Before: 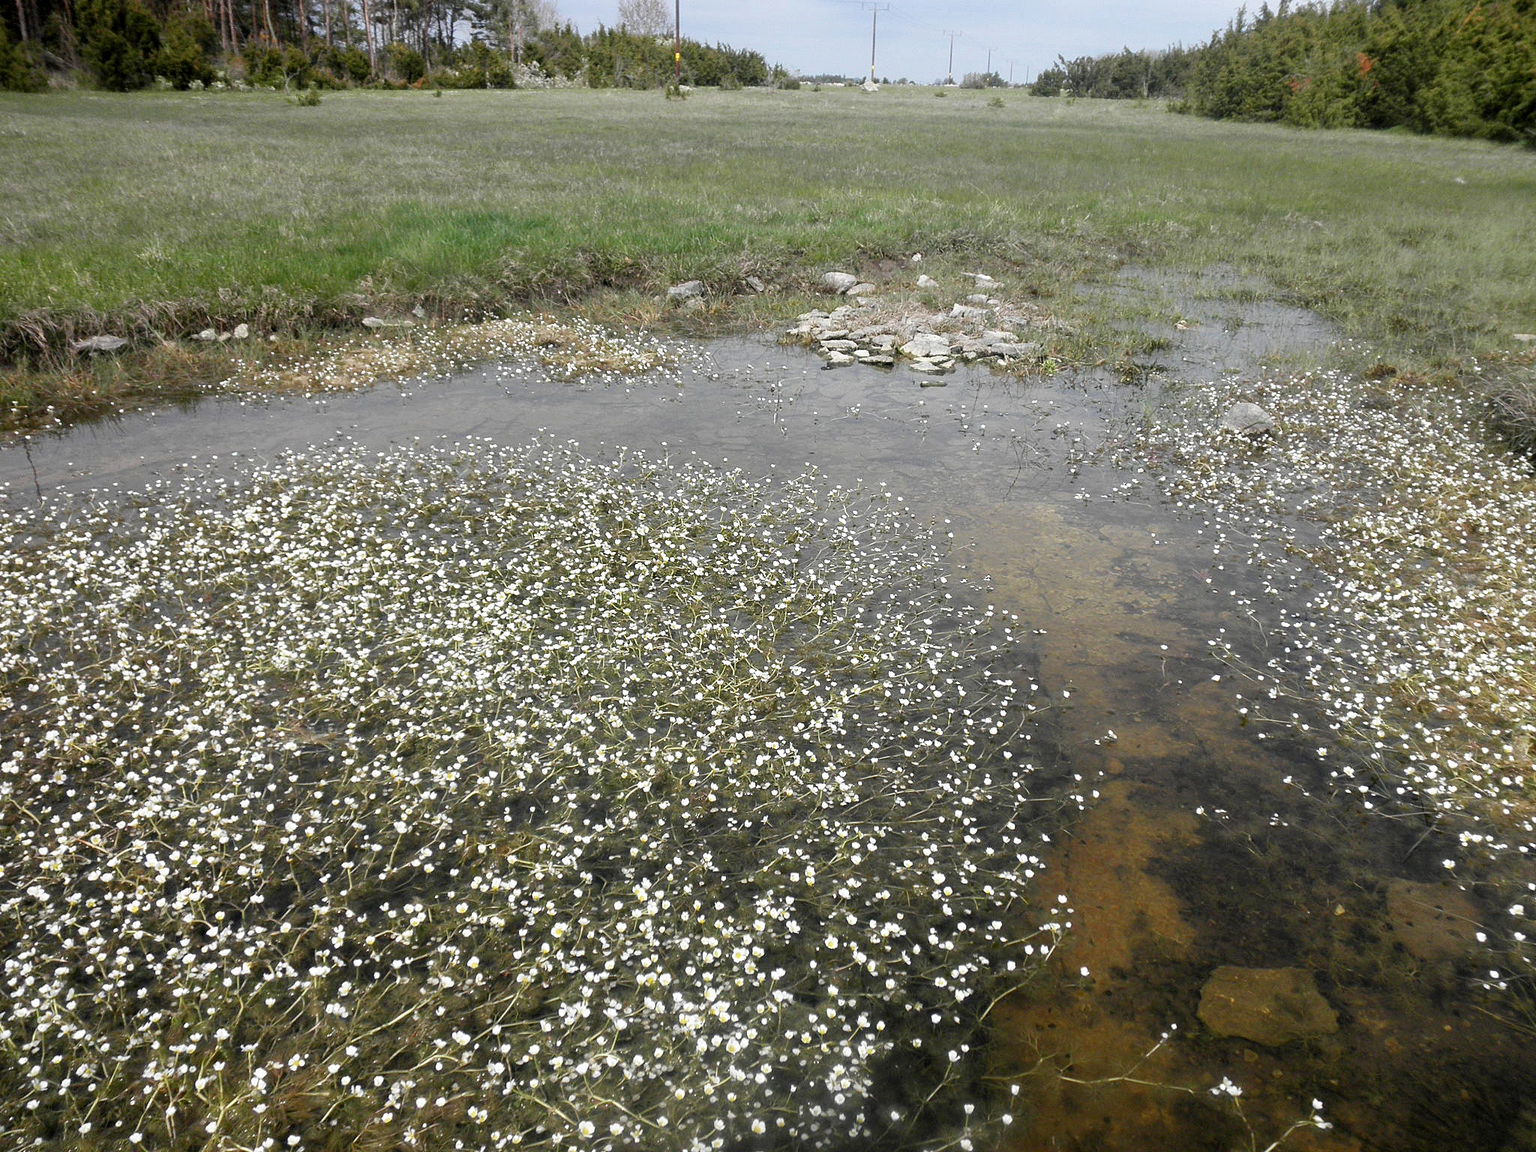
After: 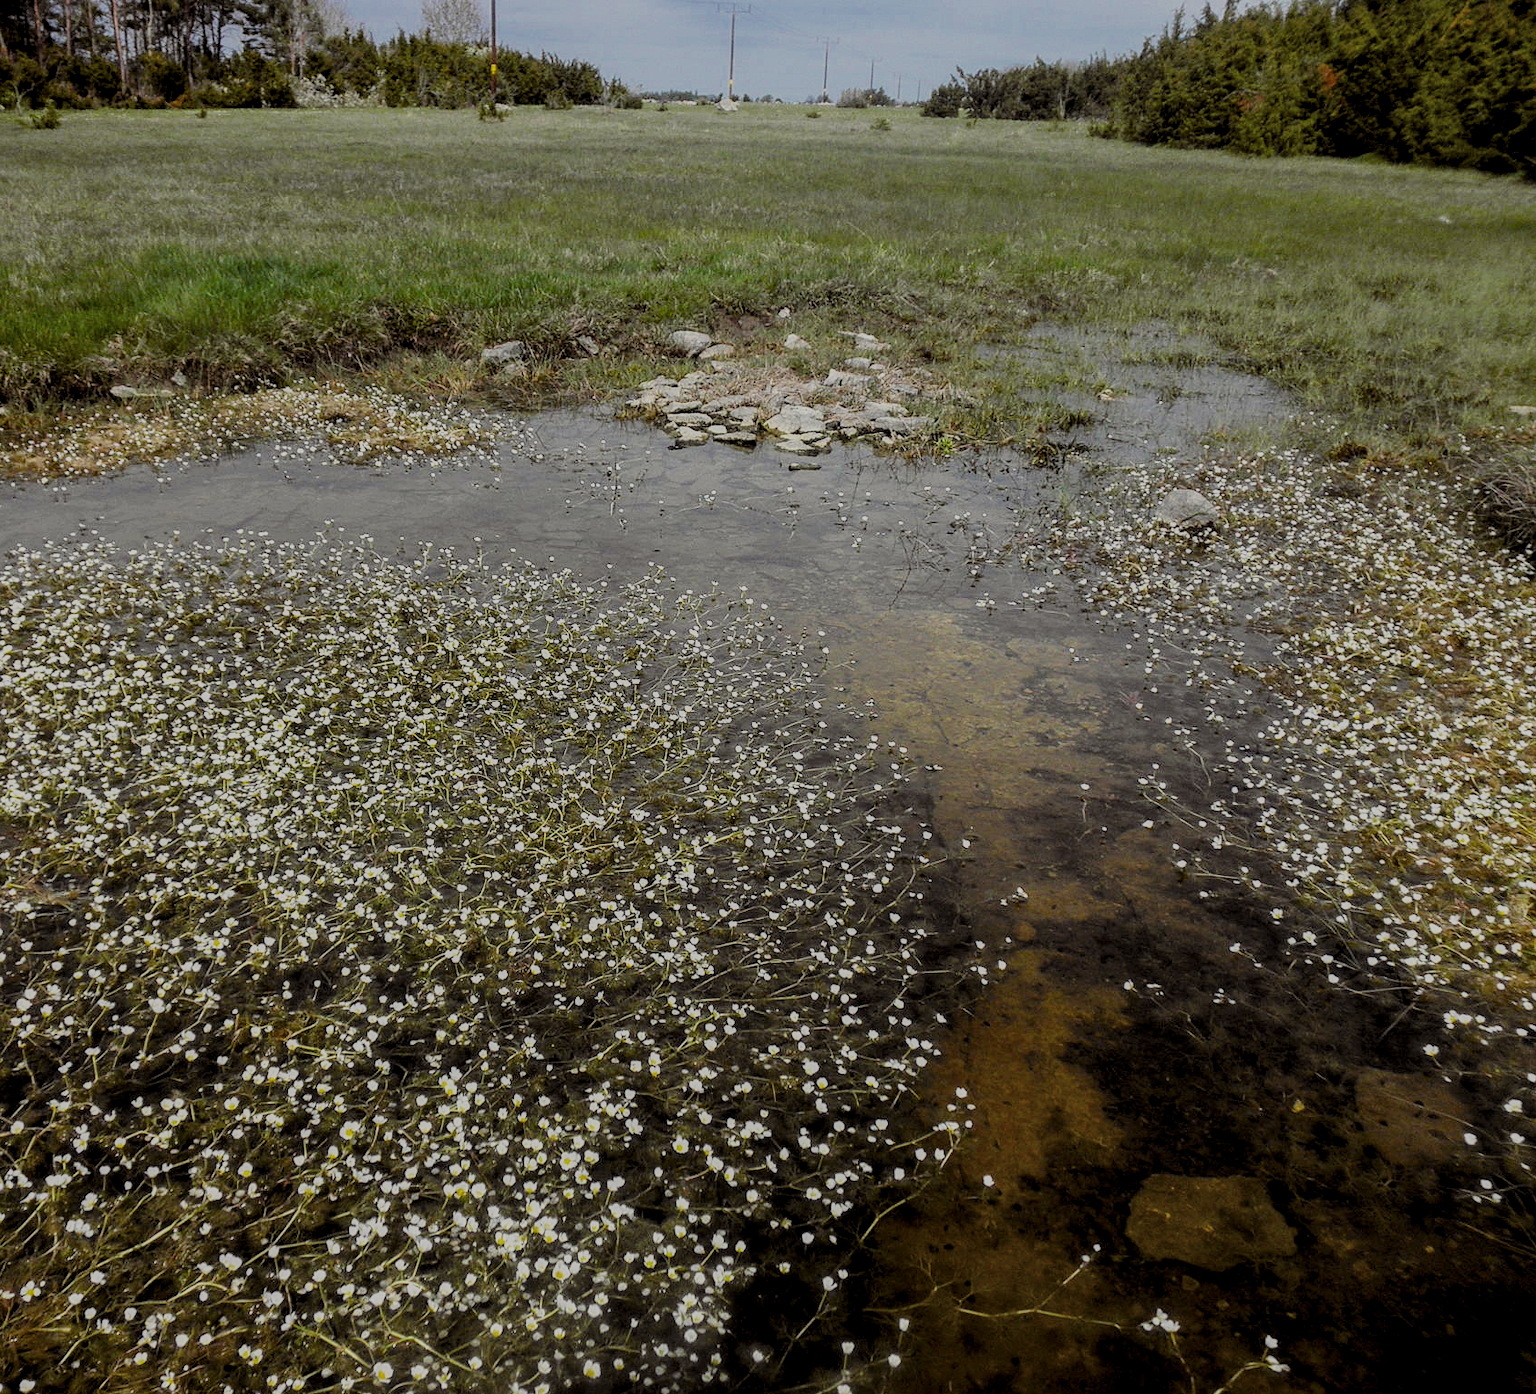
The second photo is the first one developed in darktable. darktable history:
crop: left 17.677%, bottom 0.042%
exposure: black level correction 0.001, exposure 0.498 EV, compensate exposure bias true, compensate highlight preservation false
filmic rgb: black relative exposure -6.06 EV, white relative exposure 6.95 EV, hardness 2.25, color science v6 (2022), iterations of high-quality reconstruction 0
color balance rgb: shadows lift › chroma 9.649%, shadows lift › hue 44.44°, linear chroma grading › global chroma 15.57%, perceptual saturation grading › global saturation 30.327%
color correction: highlights b* 3
levels: levels [0, 0.618, 1]
local contrast: on, module defaults
